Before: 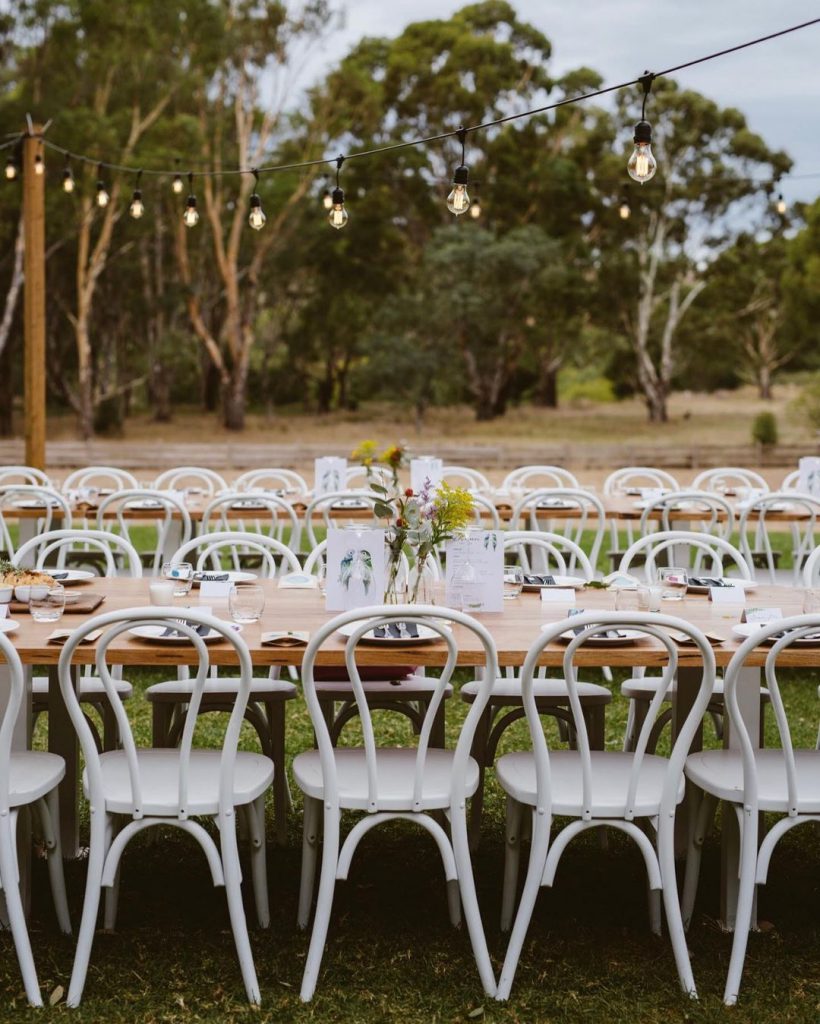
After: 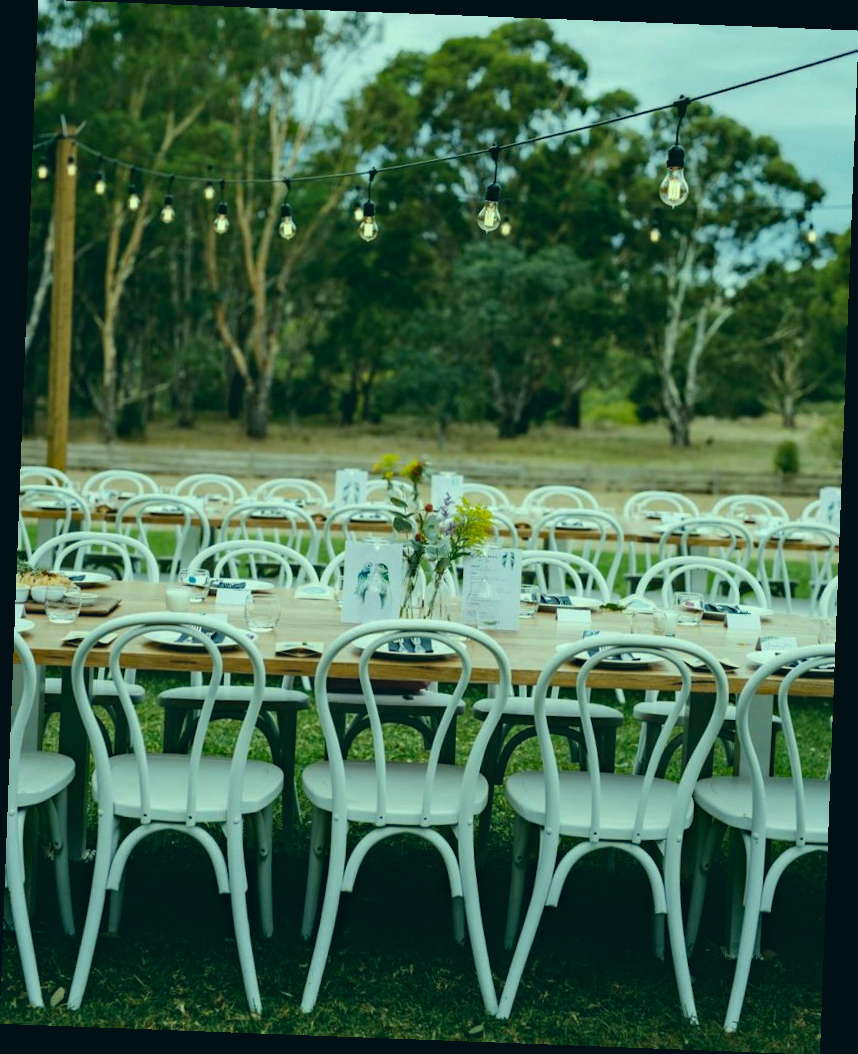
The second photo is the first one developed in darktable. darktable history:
haze removal: compatibility mode true, adaptive false
color correction: highlights a* -20.08, highlights b* 9.8, shadows a* -20.4, shadows b* -10.76
rotate and perspective: rotation 2.17°, automatic cropping off
